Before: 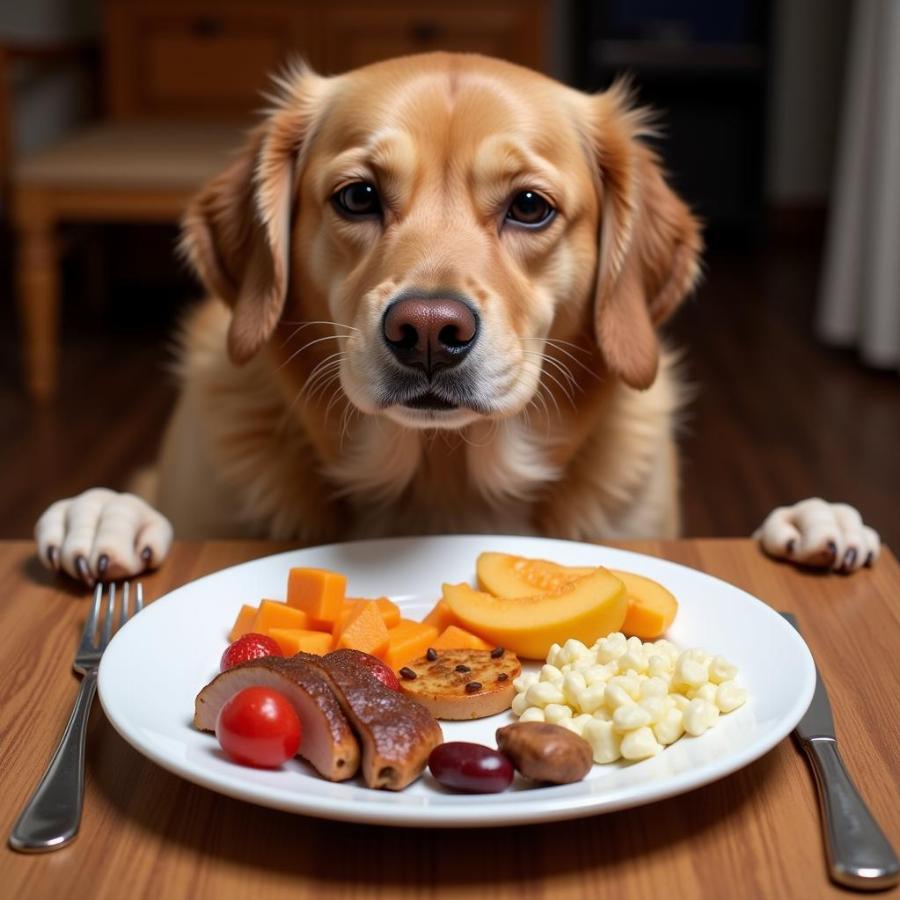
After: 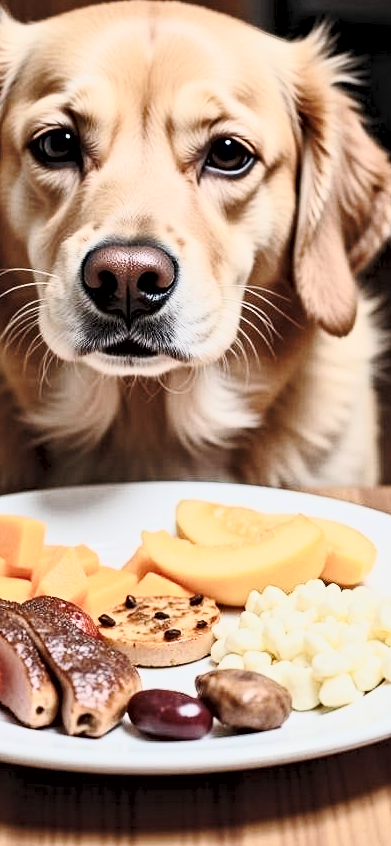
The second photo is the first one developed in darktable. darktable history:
tone curve: curves: ch0 [(0, 0) (0.23, 0.205) (0.486, 0.52) (0.822, 0.825) (0.994, 0.955)]; ch1 [(0, 0) (0.226, 0.261) (0.379, 0.442) (0.469, 0.472) (0.495, 0.495) (0.514, 0.504) (0.561, 0.568) (0.59, 0.612) (1, 1)]; ch2 [(0, 0) (0.269, 0.299) (0.459, 0.441) (0.498, 0.499) (0.523, 0.52) (0.586, 0.569) (0.635, 0.617) (0.659, 0.681) (0.718, 0.764) (1, 1)], preserve colors none
crop: left 33.487%, top 5.985%, right 23.021%
contrast brightness saturation: contrast 0.437, brightness 0.548, saturation -0.197
contrast equalizer: octaves 7, y [[0.5, 0.542, 0.583, 0.625, 0.667, 0.708], [0.5 ×6], [0.5 ×6], [0 ×6], [0 ×6]]
